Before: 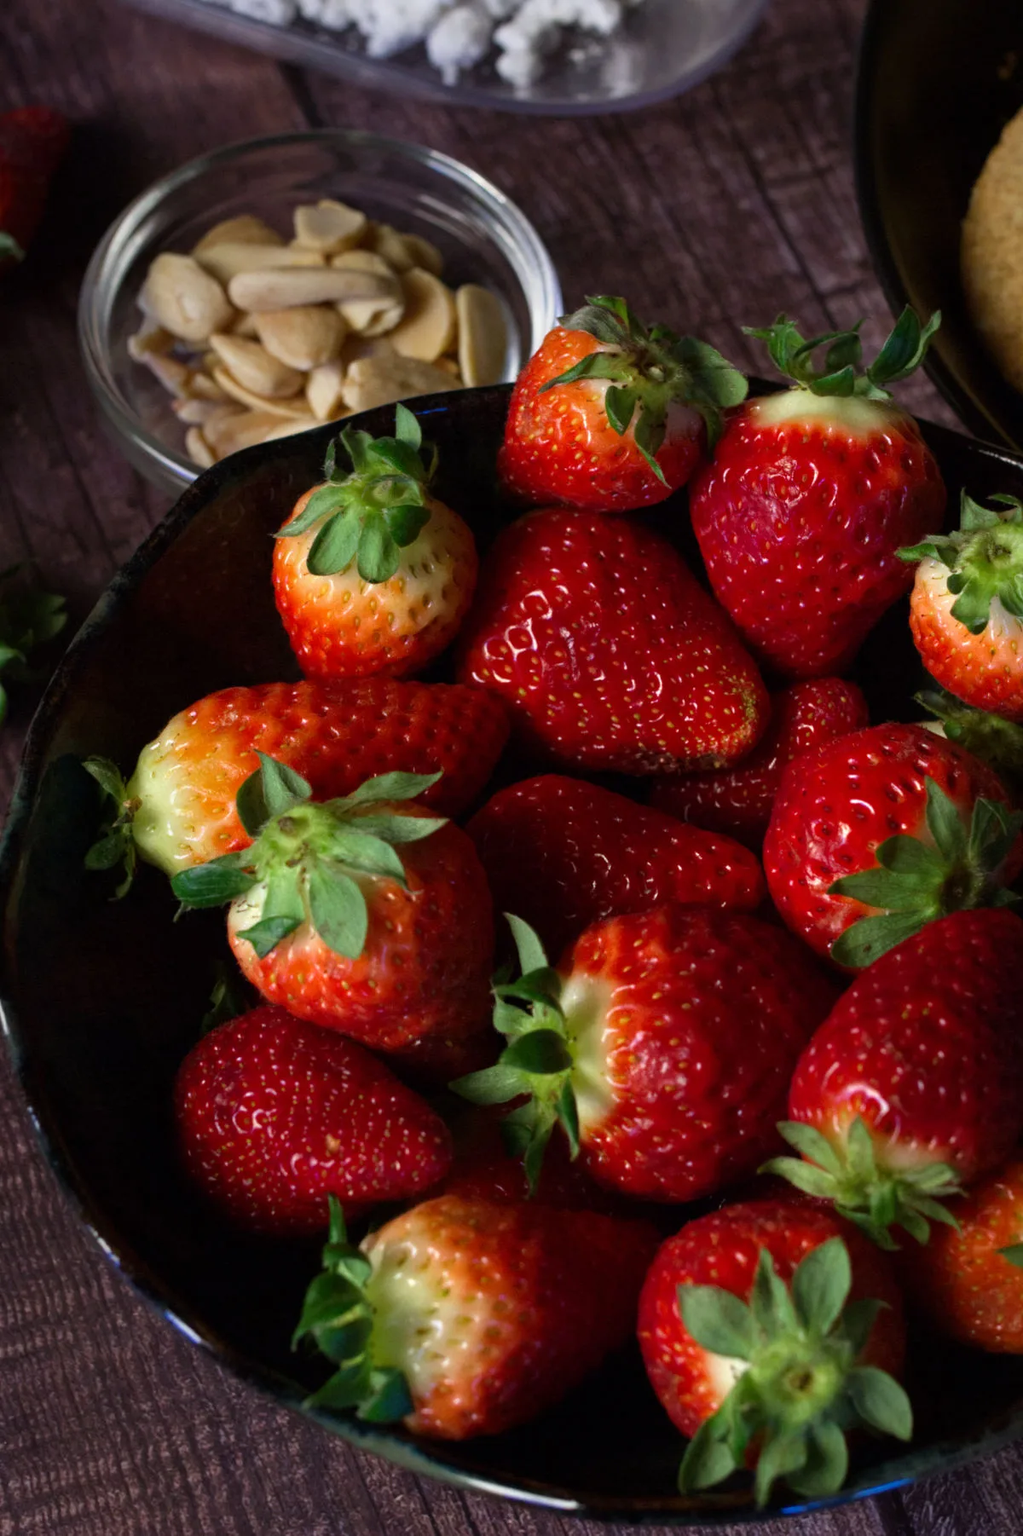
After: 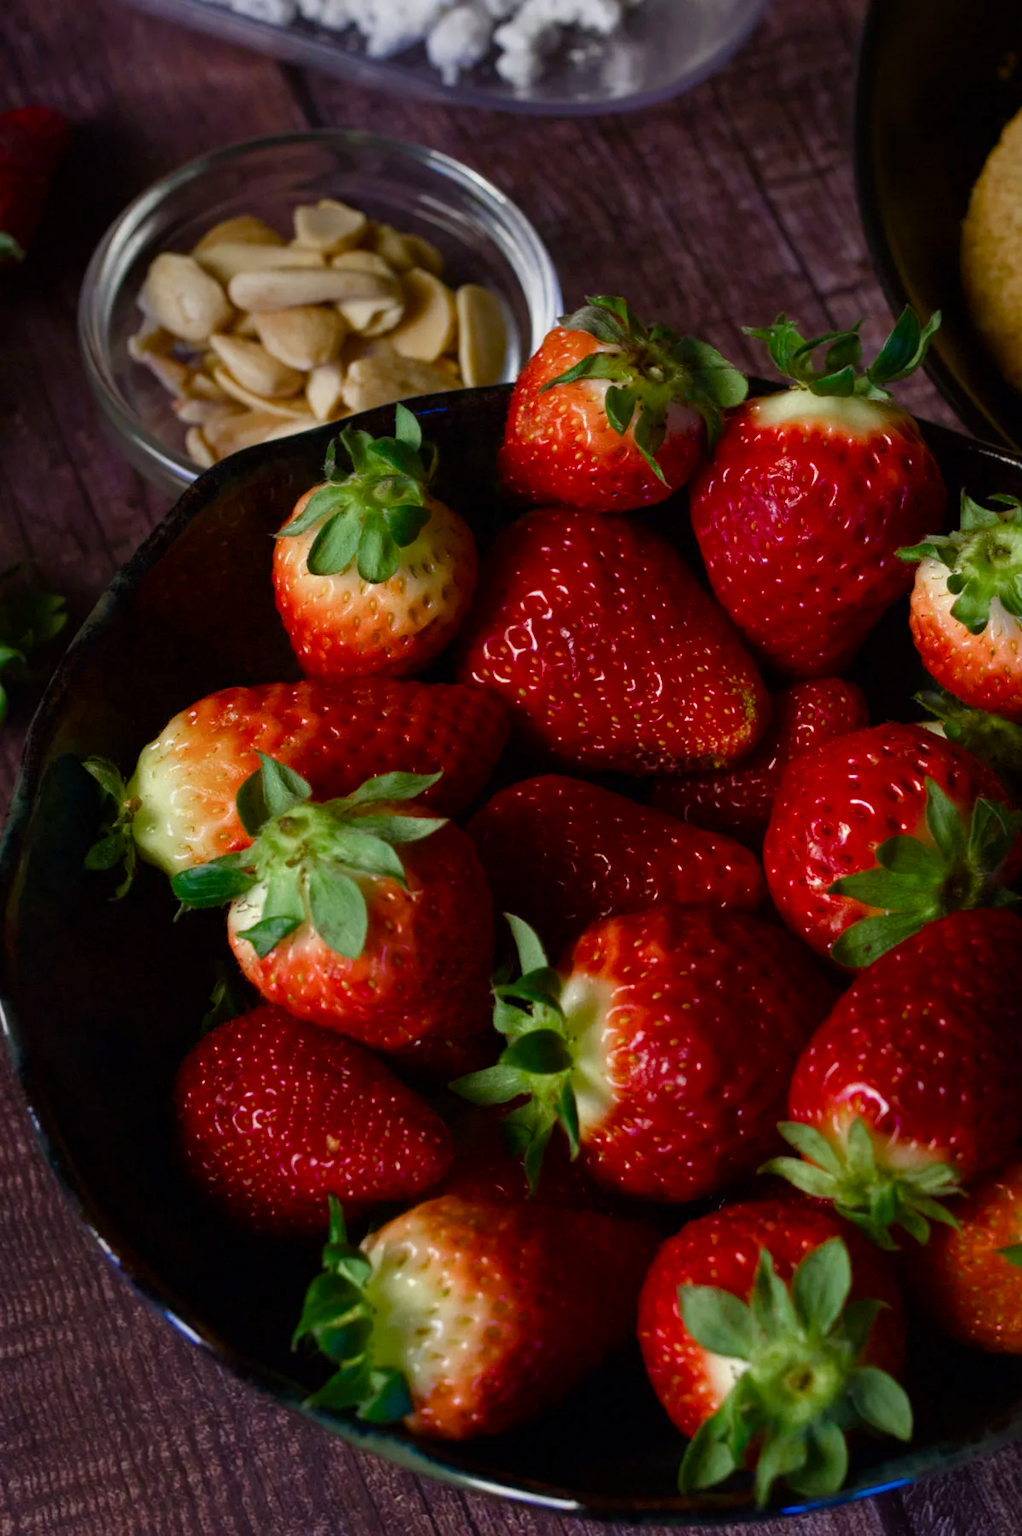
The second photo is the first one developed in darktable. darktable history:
color balance rgb: perceptual saturation grading › global saturation 20%, perceptual saturation grading › highlights -49.906%, perceptual saturation grading › shadows 25.948%, global vibrance 20%
exposure: exposure -0.156 EV, compensate highlight preservation false
